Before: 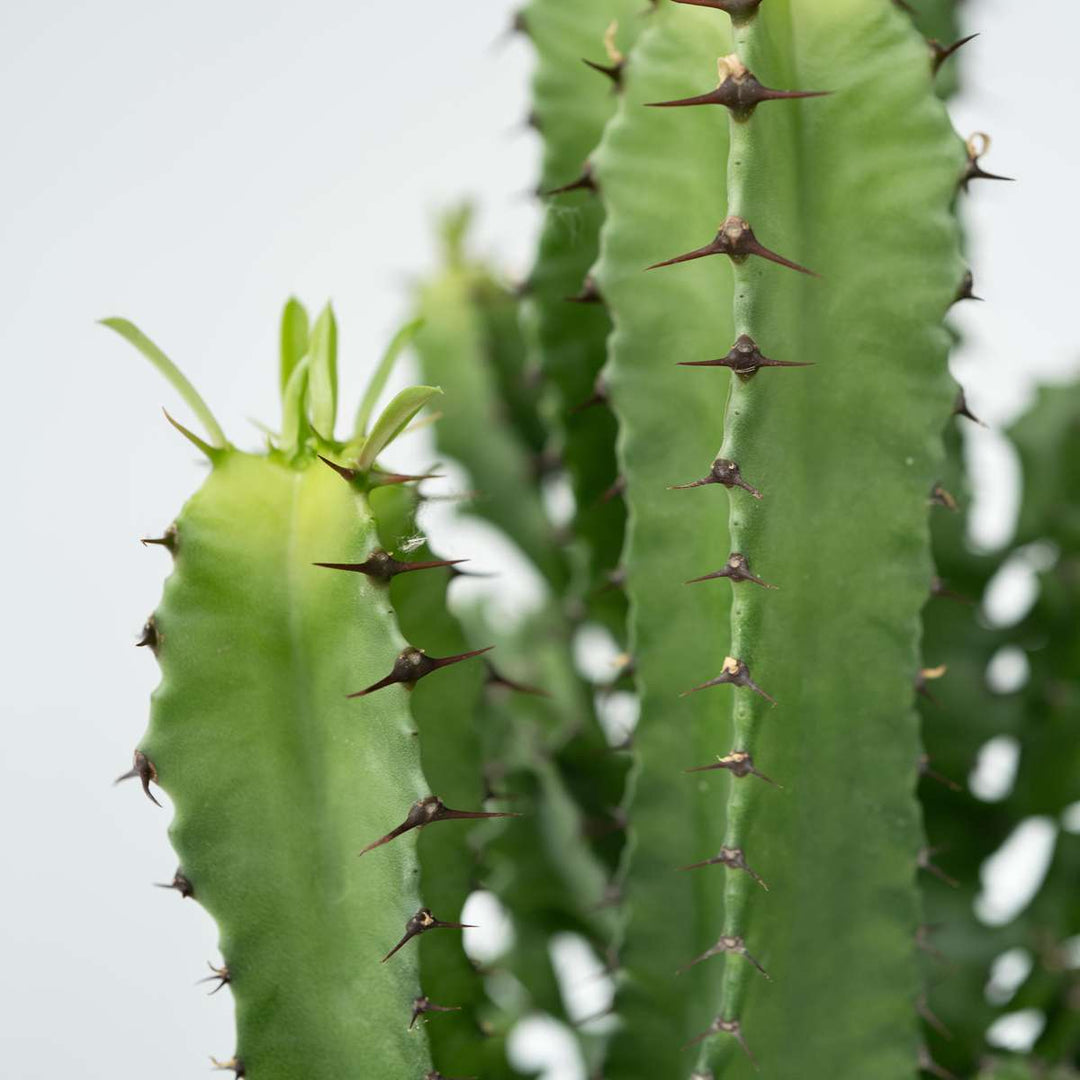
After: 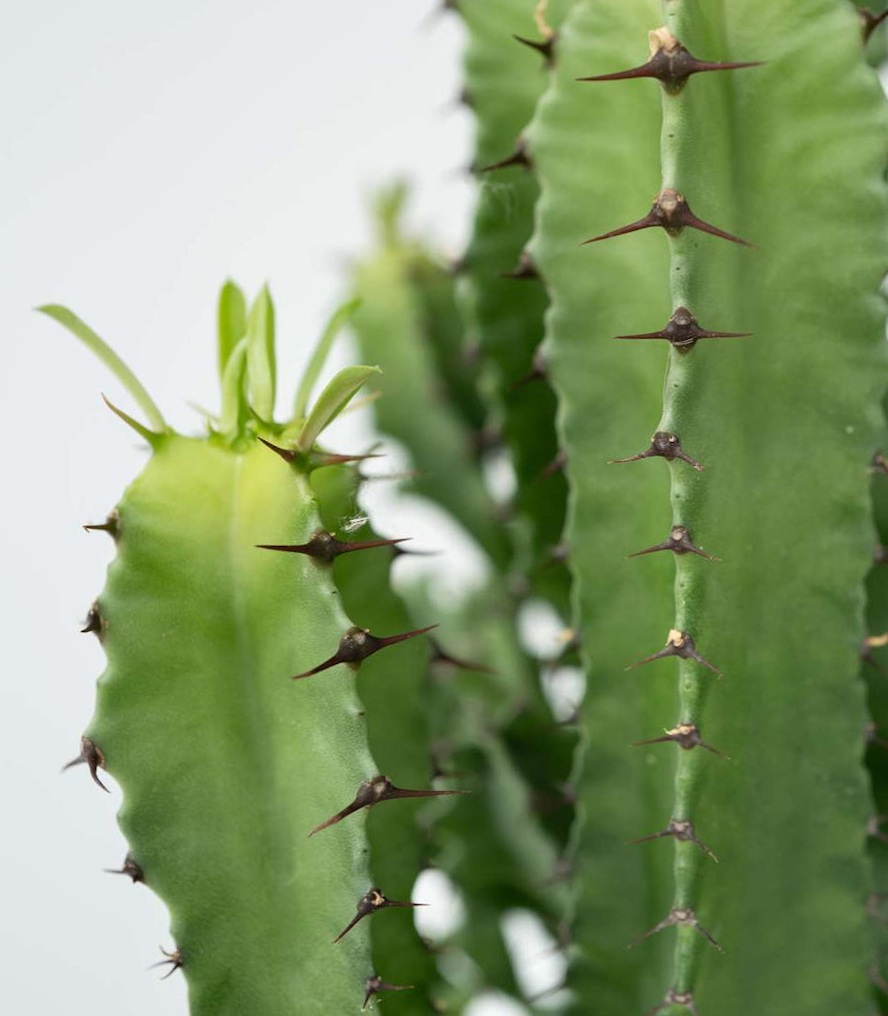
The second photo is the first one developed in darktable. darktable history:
crop and rotate: angle 1.32°, left 4.435%, top 1.121%, right 11.45%, bottom 2.568%
